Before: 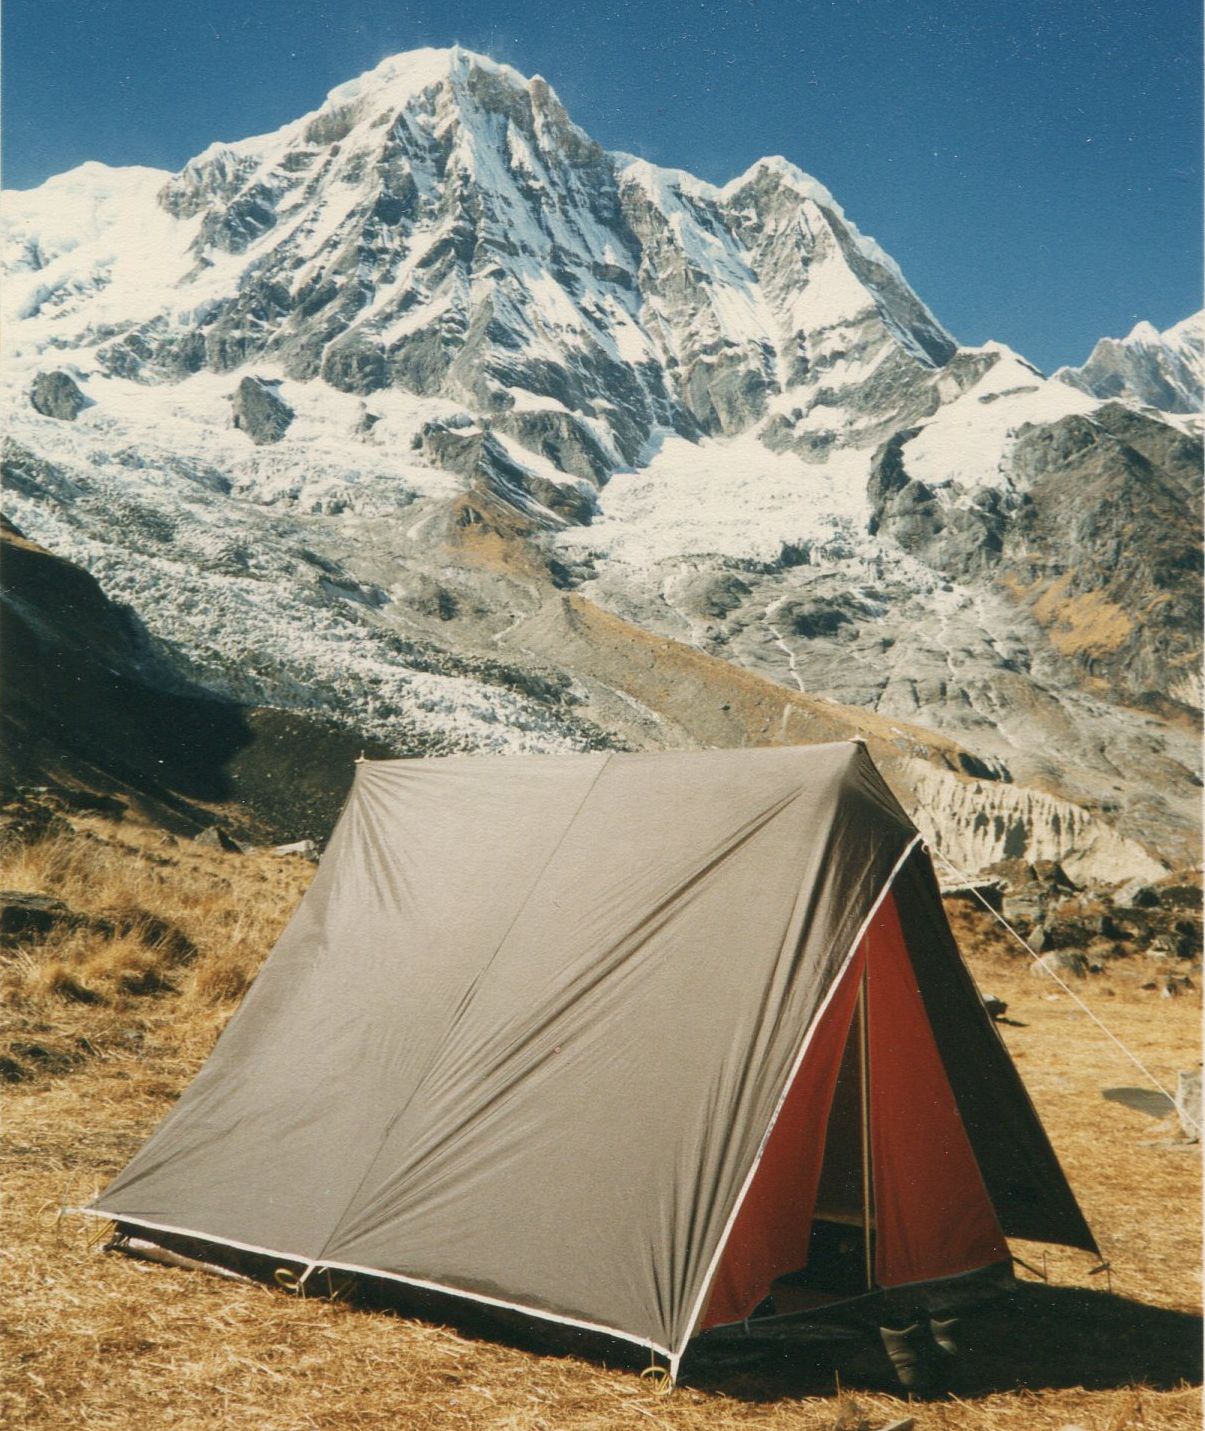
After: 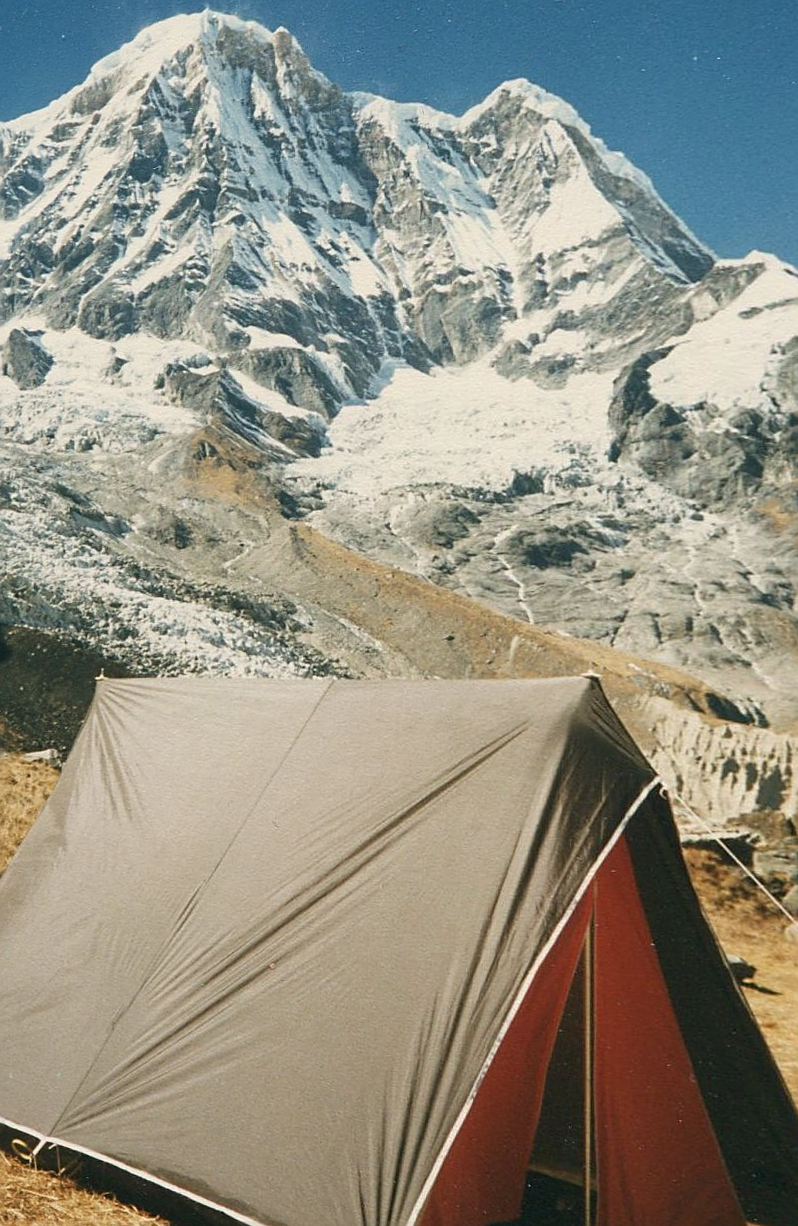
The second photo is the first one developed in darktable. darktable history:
crop and rotate: left 15.055%, right 18.278%
sharpen: on, module defaults
rotate and perspective: rotation 1.69°, lens shift (vertical) -0.023, lens shift (horizontal) -0.291, crop left 0.025, crop right 0.988, crop top 0.092, crop bottom 0.842
